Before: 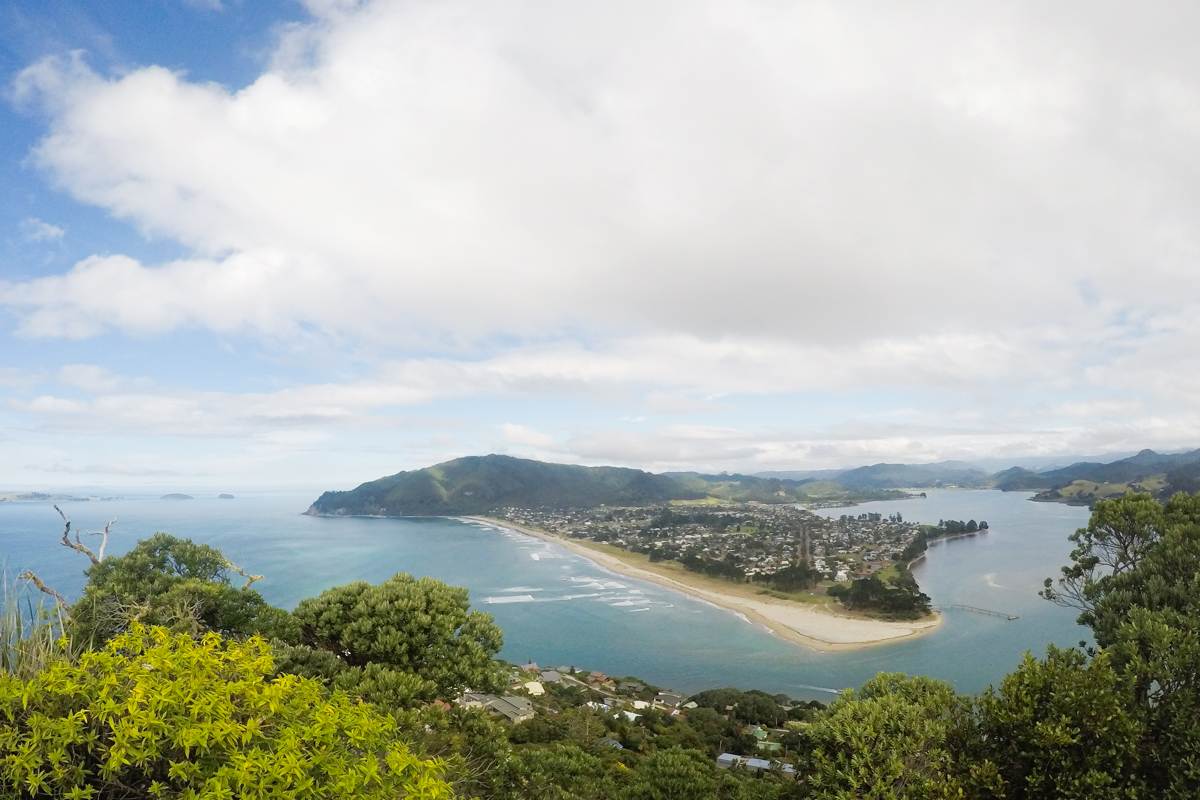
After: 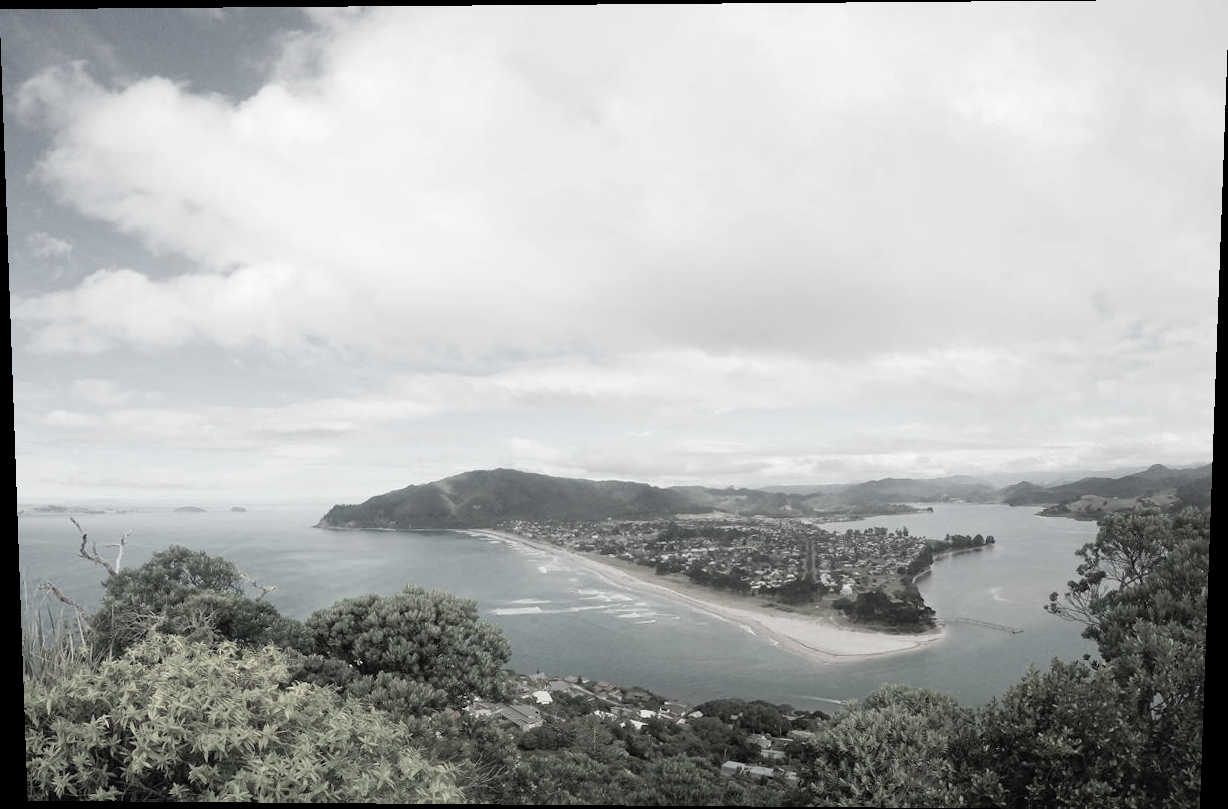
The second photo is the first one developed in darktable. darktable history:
color contrast: green-magenta contrast 0.3, blue-yellow contrast 0.15
rotate and perspective: lens shift (vertical) 0.048, lens shift (horizontal) -0.024, automatic cropping off
